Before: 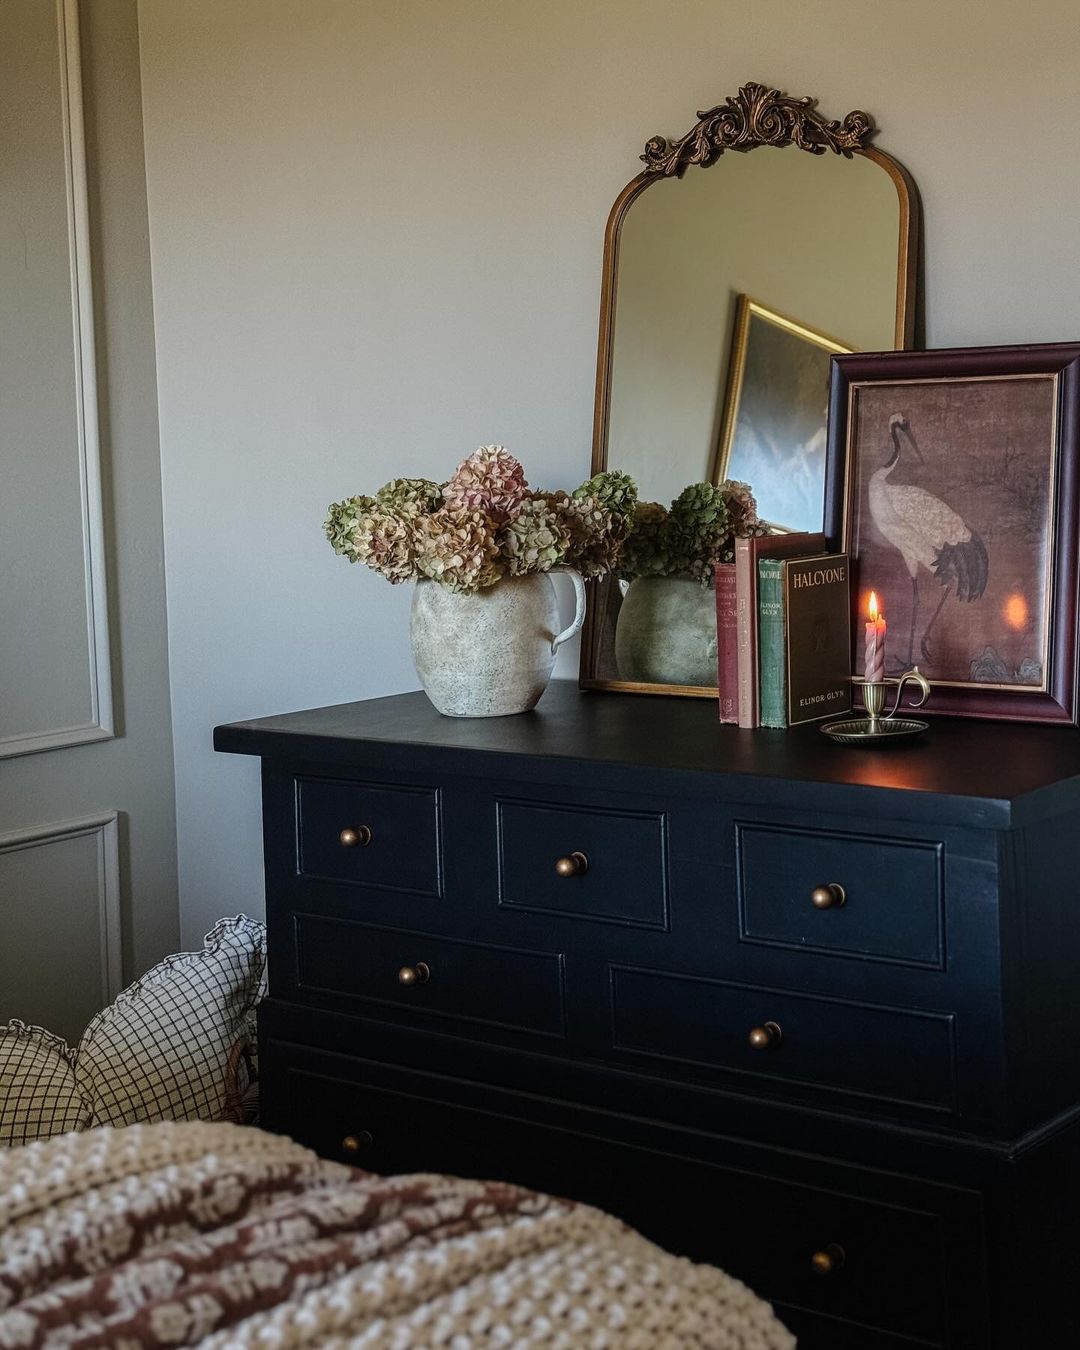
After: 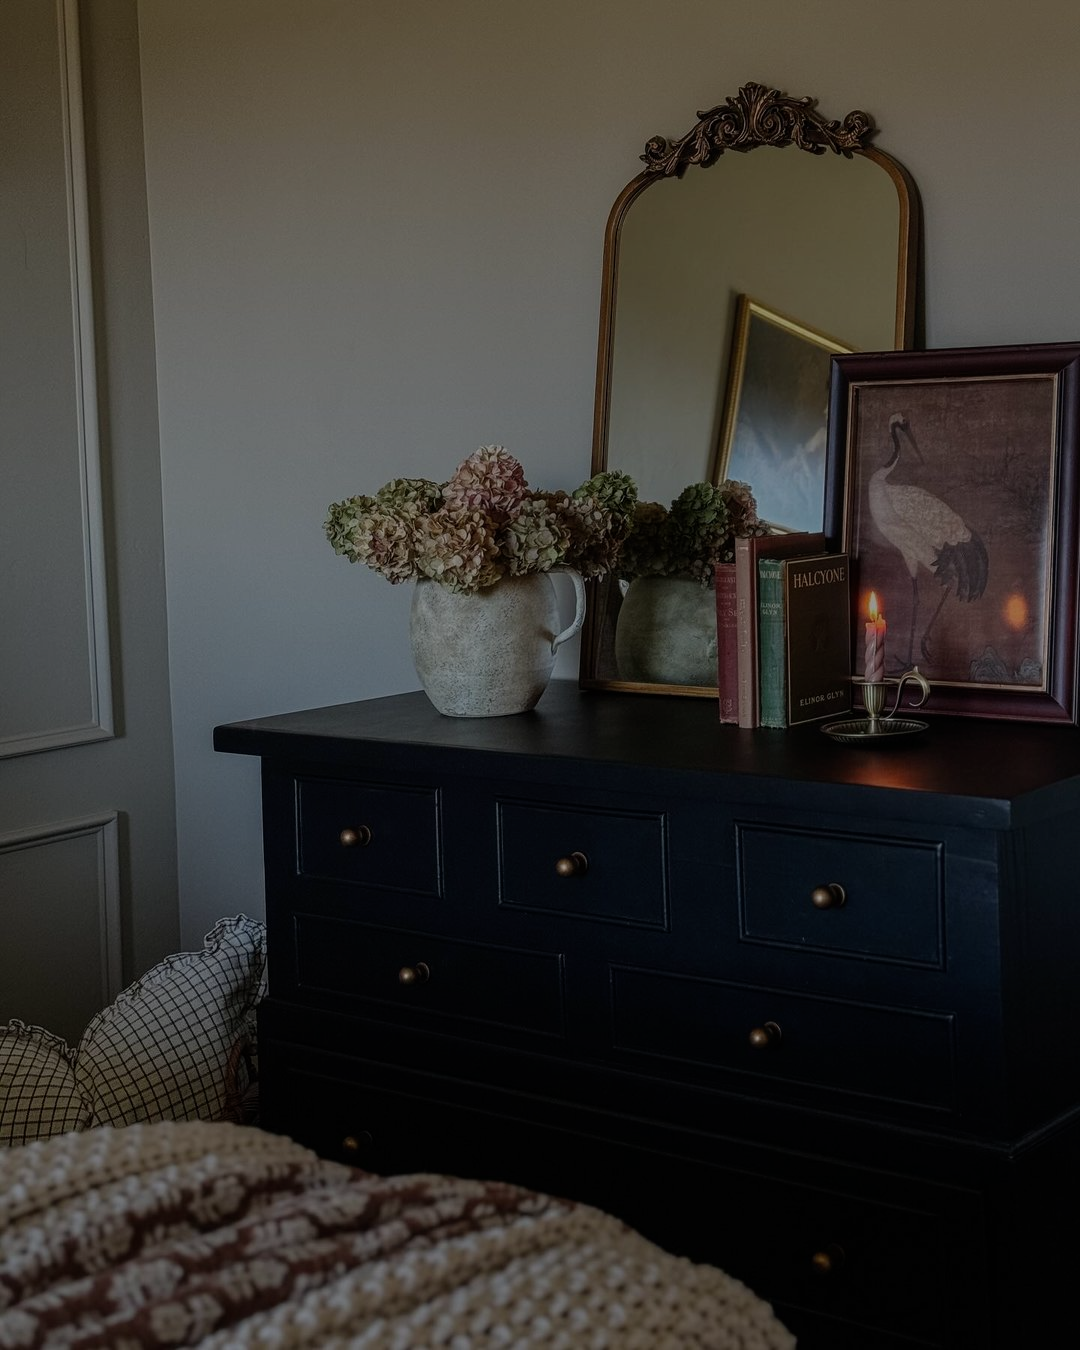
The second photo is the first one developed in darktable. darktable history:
exposure: exposure -1.552 EV, compensate highlight preservation false
